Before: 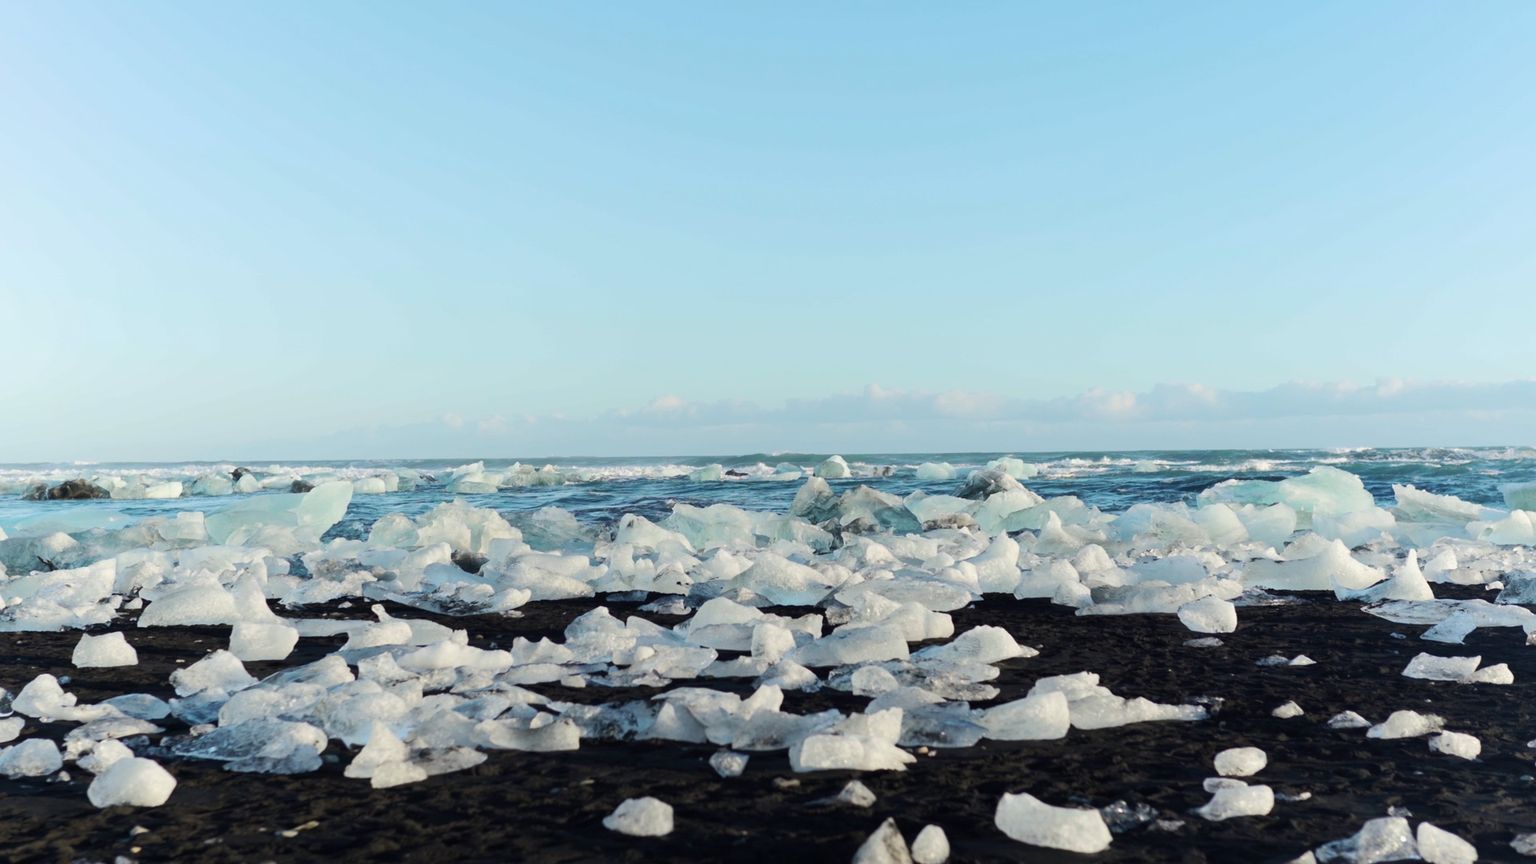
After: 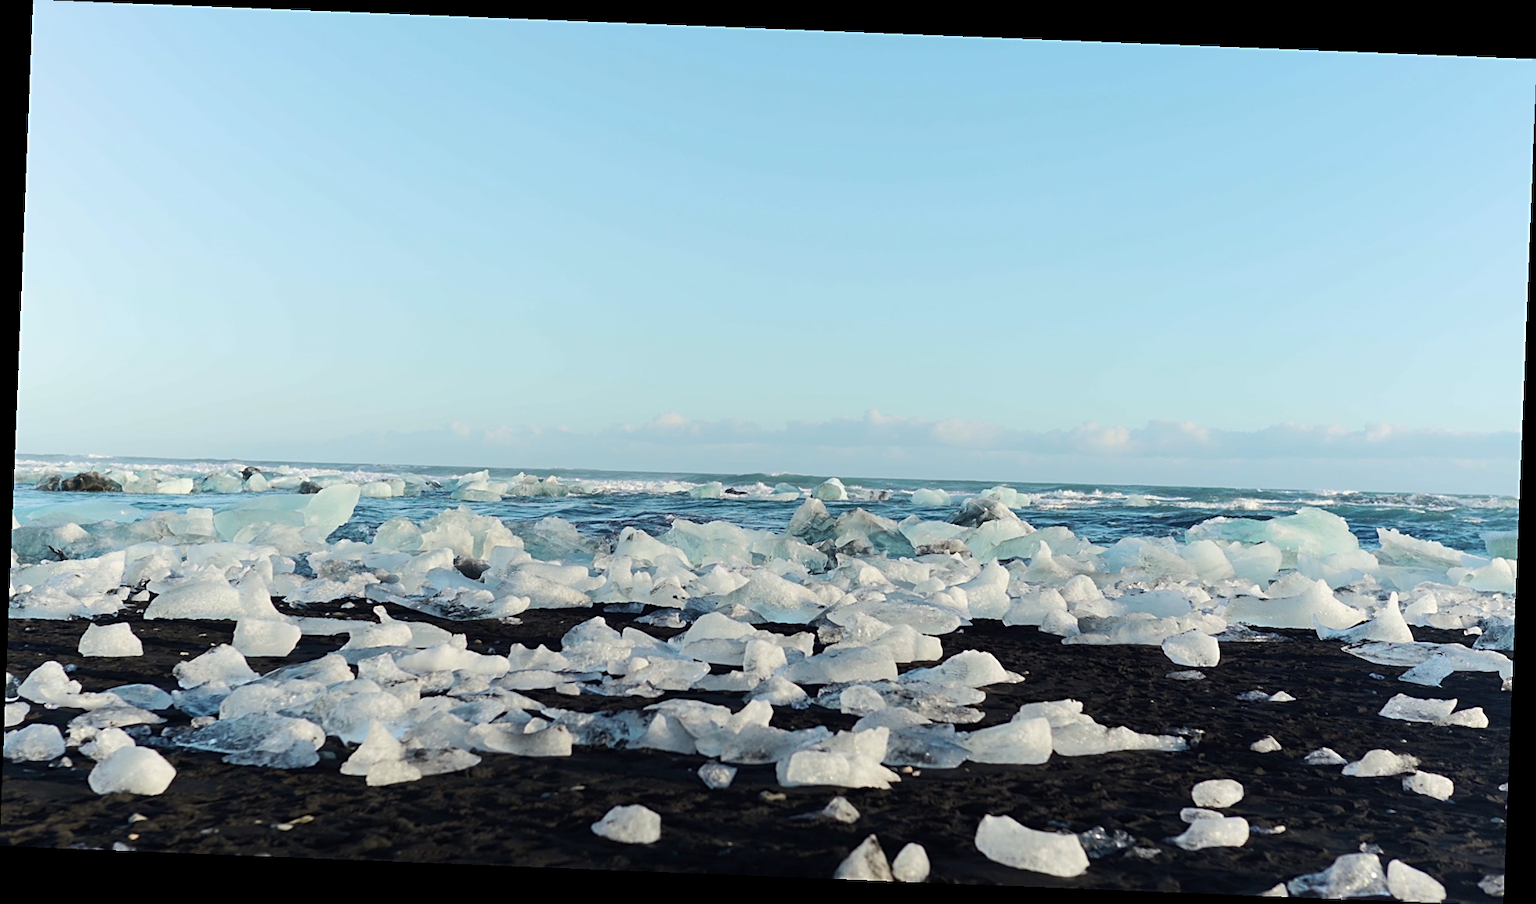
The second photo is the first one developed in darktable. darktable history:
levels: mode automatic
sharpen: on, module defaults
rotate and perspective: rotation 2.27°, automatic cropping off
